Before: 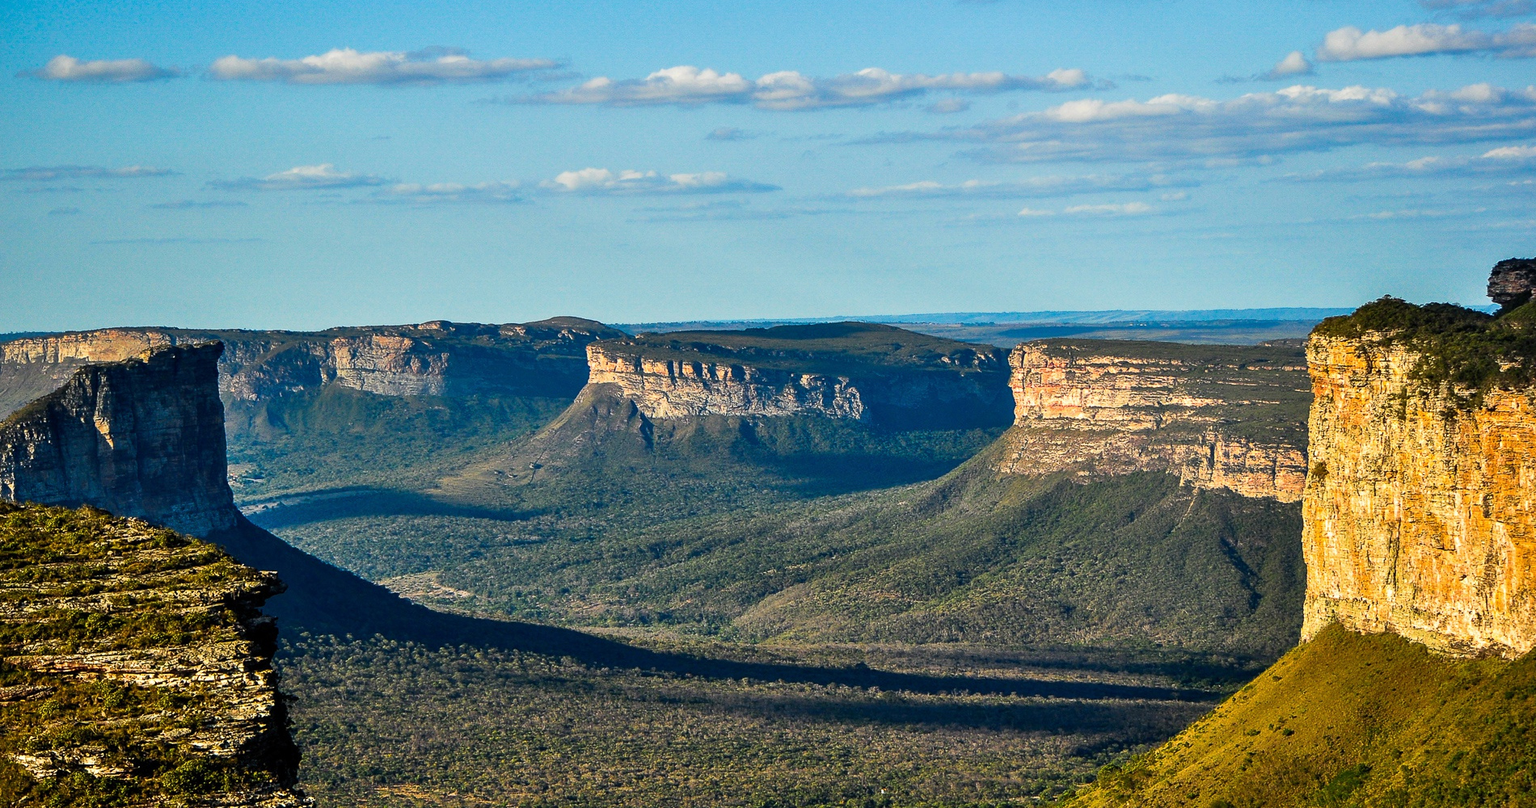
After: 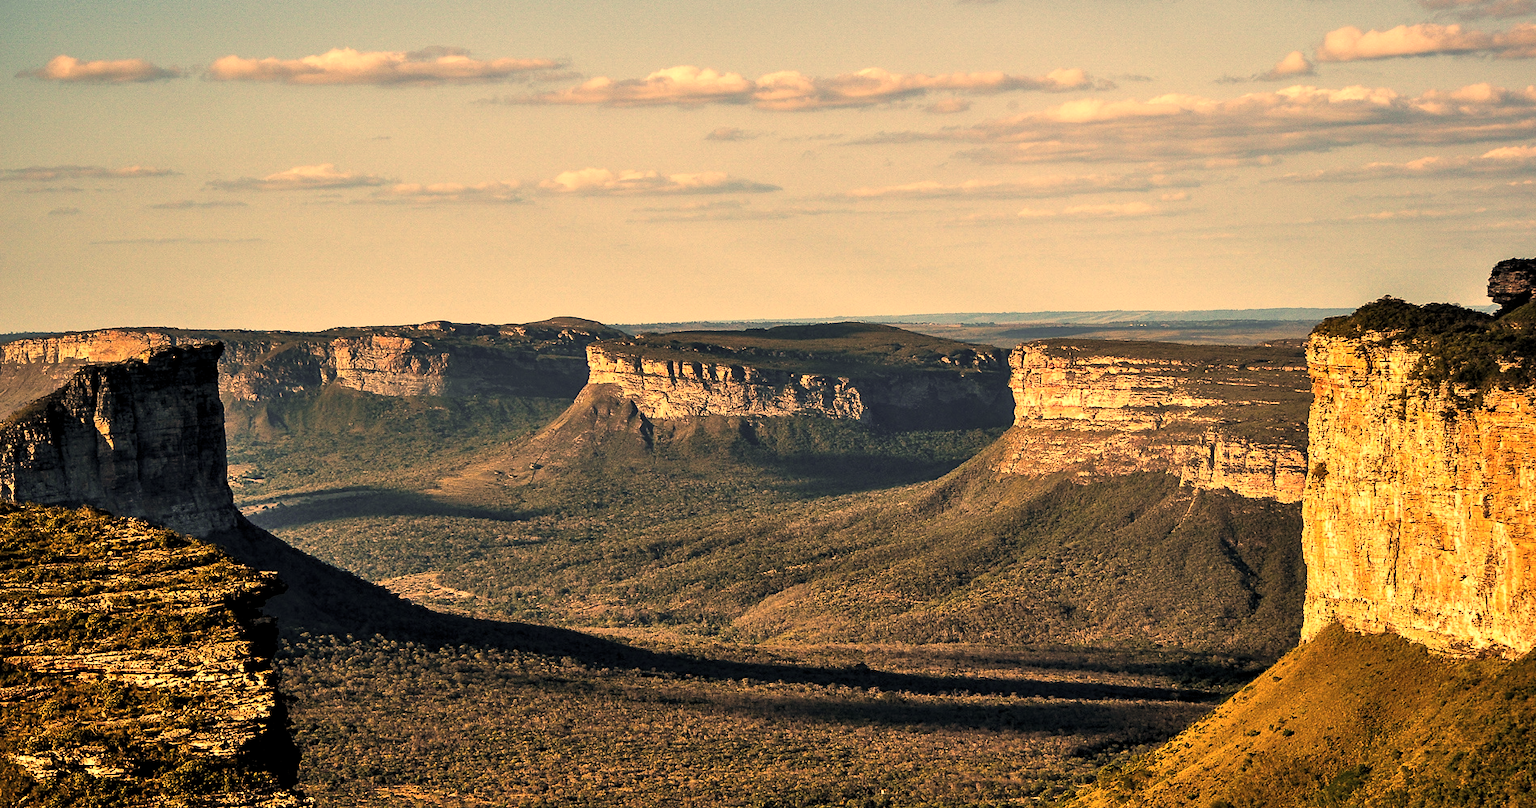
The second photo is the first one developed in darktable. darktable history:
white balance: red 1.08, blue 0.791
levels: levels [0.055, 0.477, 0.9]
color correction: highlights a* 40, highlights b* 40, saturation 0.69
